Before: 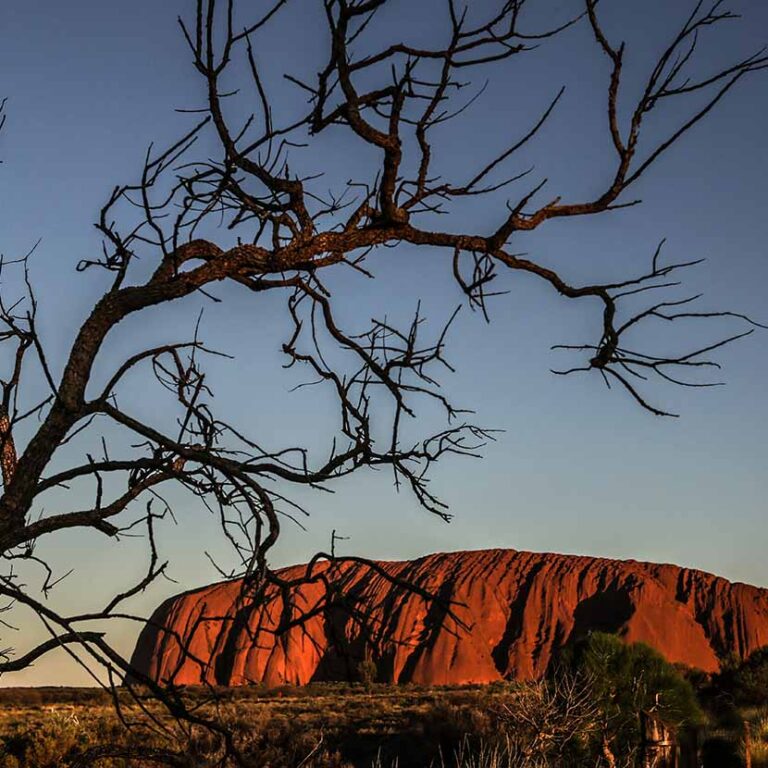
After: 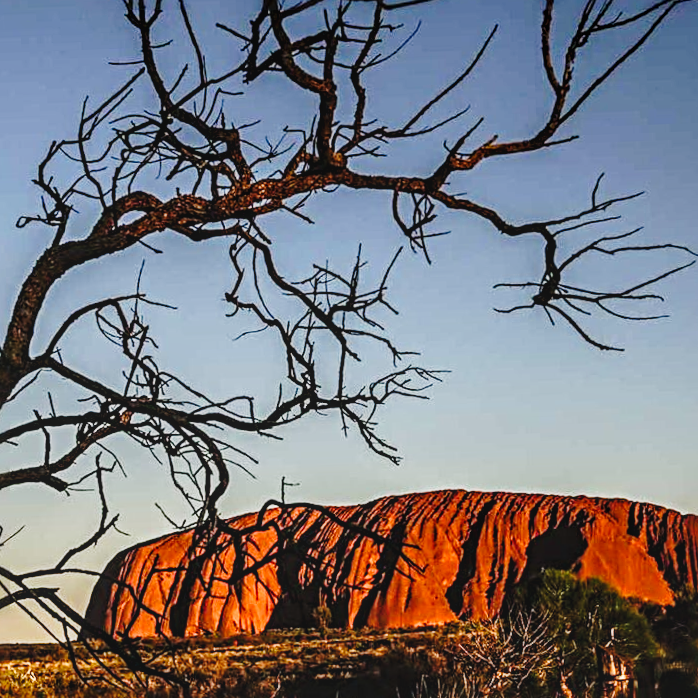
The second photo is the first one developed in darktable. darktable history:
contrast brightness saturation: contrast -0.092, saturation -0.09
local contrast: on, module defaults
sharpen: radius 3.972
base curve: curves: ch0 [(0, 0) (0.028, 0.03) (0.121, 0.232) (0.46, 0.748) (0.859, 0.968) (1, 1)], preserve colors none
color balance rgb: perceptual saturation grading › global saturation 13.772%, perceptual saturation grading › highlights -25.268%, perceptual saturation grading › shadows 29.573%
crop and rotate: angle 2.15°, left 5.766%, top 5.713%
